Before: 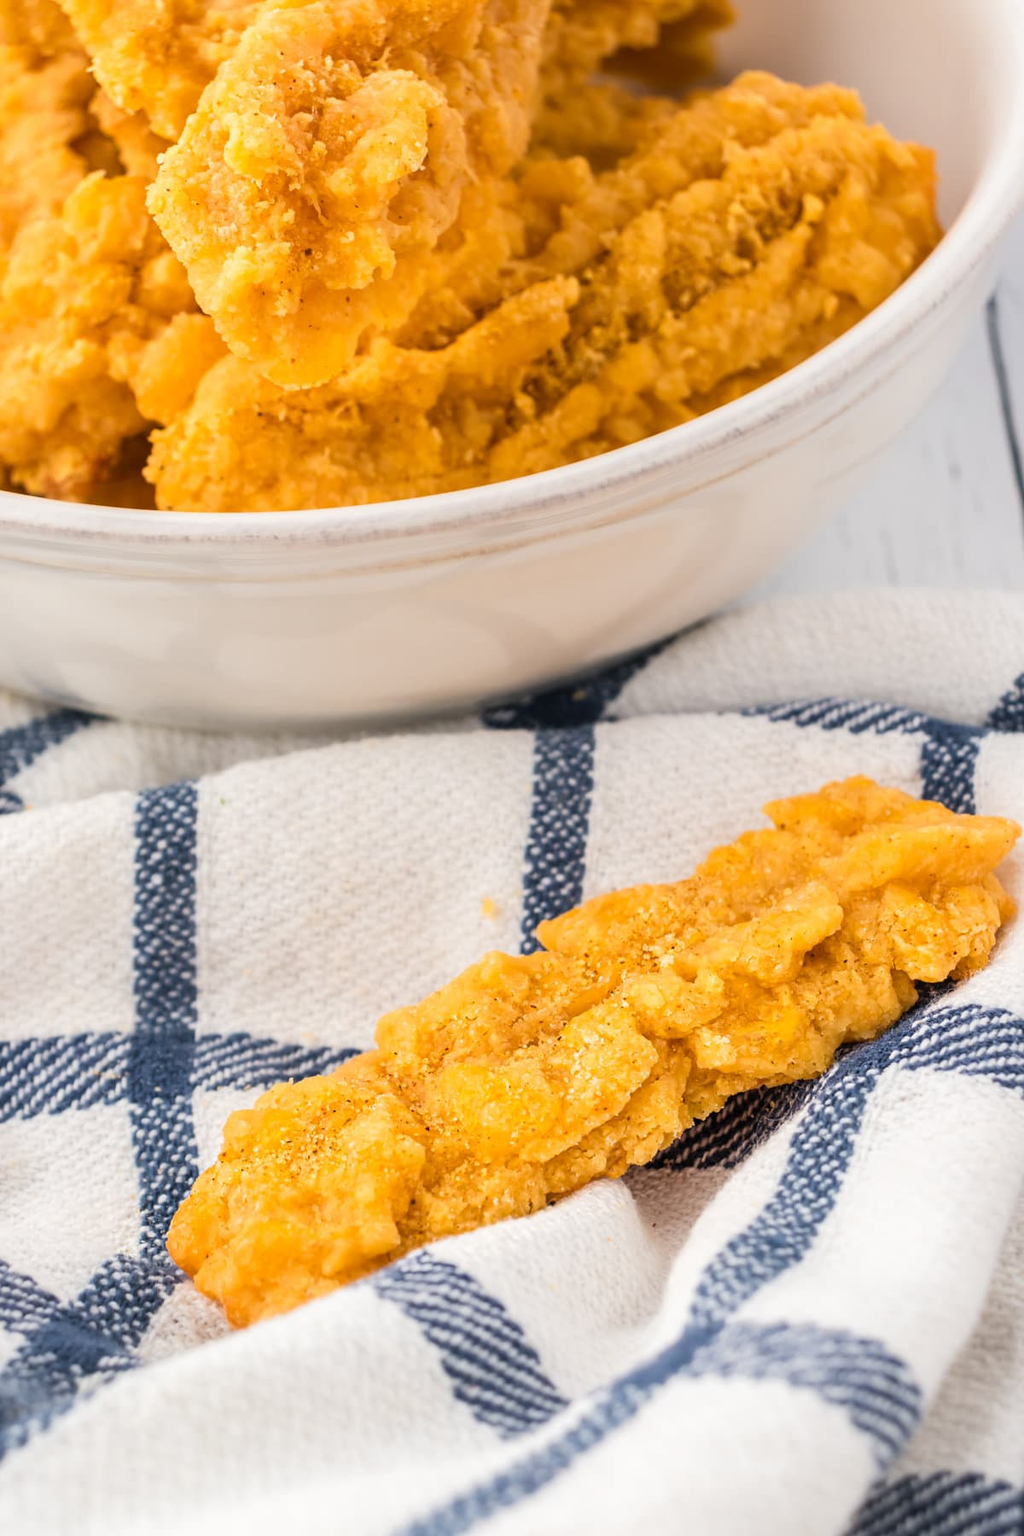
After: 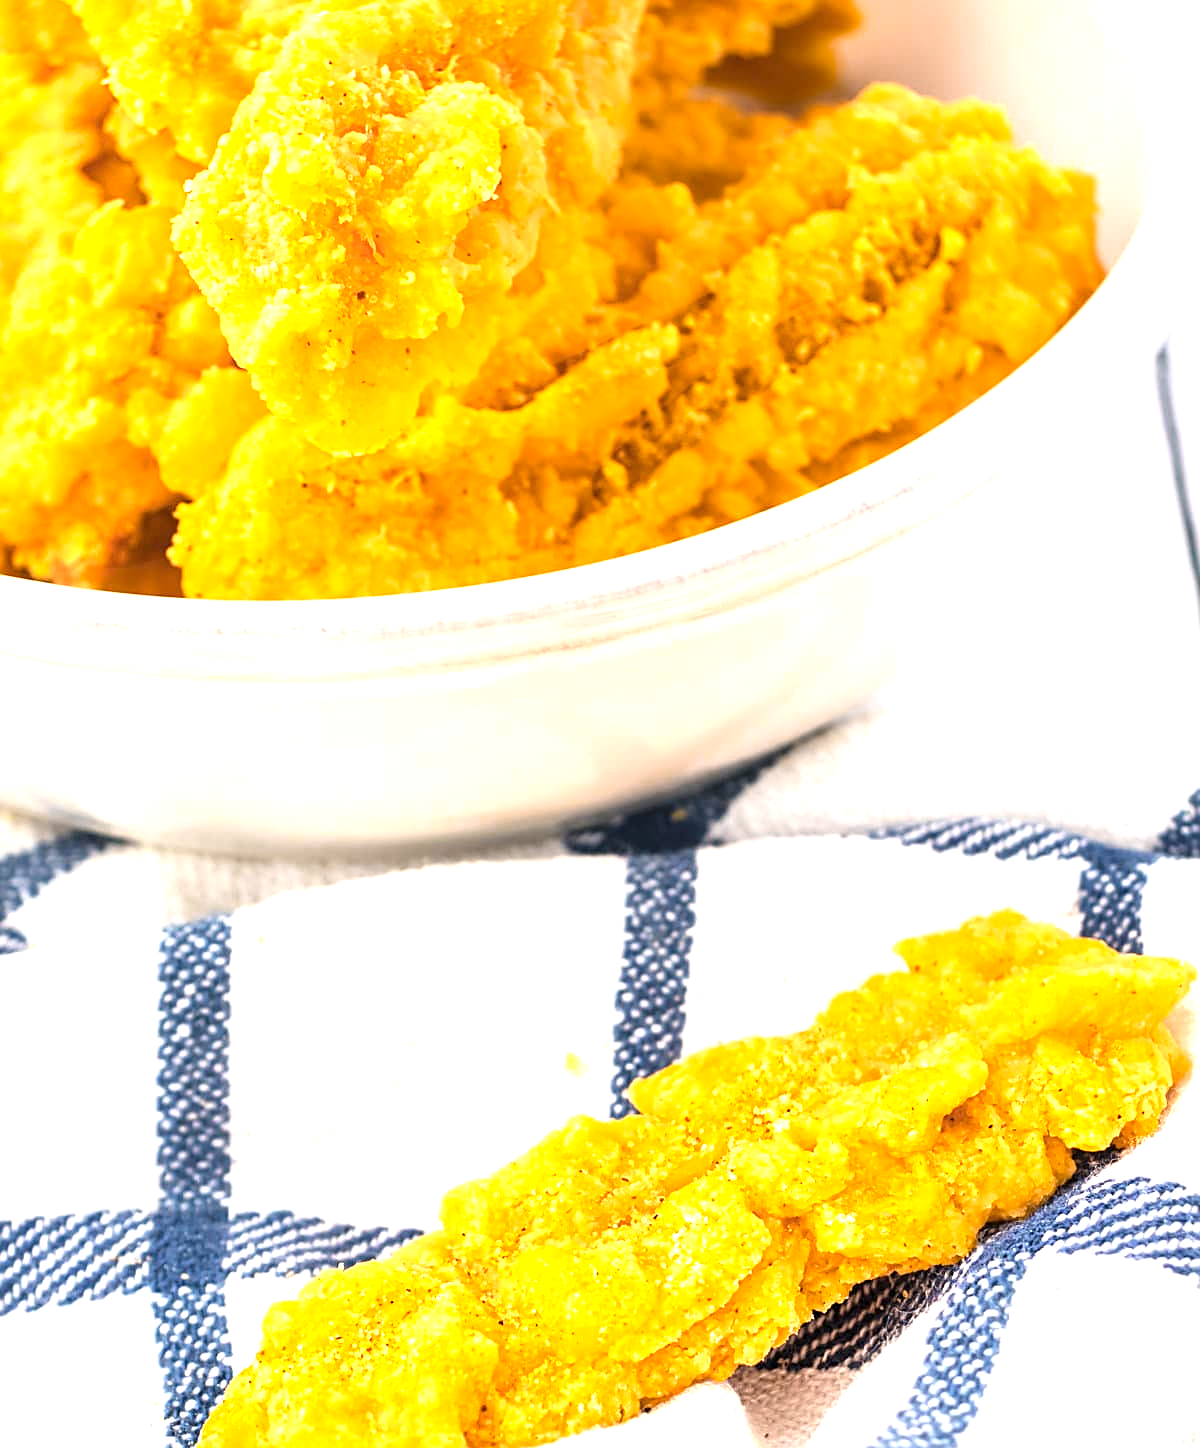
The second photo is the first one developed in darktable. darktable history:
crop: bottom 19.543%
color zones: curves: ch0 [(0, 0.497) (0.096, 0.361) (0.221, 0.538) (0.429, 0.5) (0.571, 0.5) (0.714, 0.5) (0.857, 0.5) (1, 0.497)]; ch1 [(0, 0.5) (0.143, 0.5) (0.257, -0.002) (0.429, 0.04) (0.571, -0.001) (0.714, -0.015) (0.857, 0.024) (1, 0.5)], mix -128.95%
sharpen: on, module defaults
exposure: black level correction 0, exposure 1.099 EV, compensate highlight preservation false
